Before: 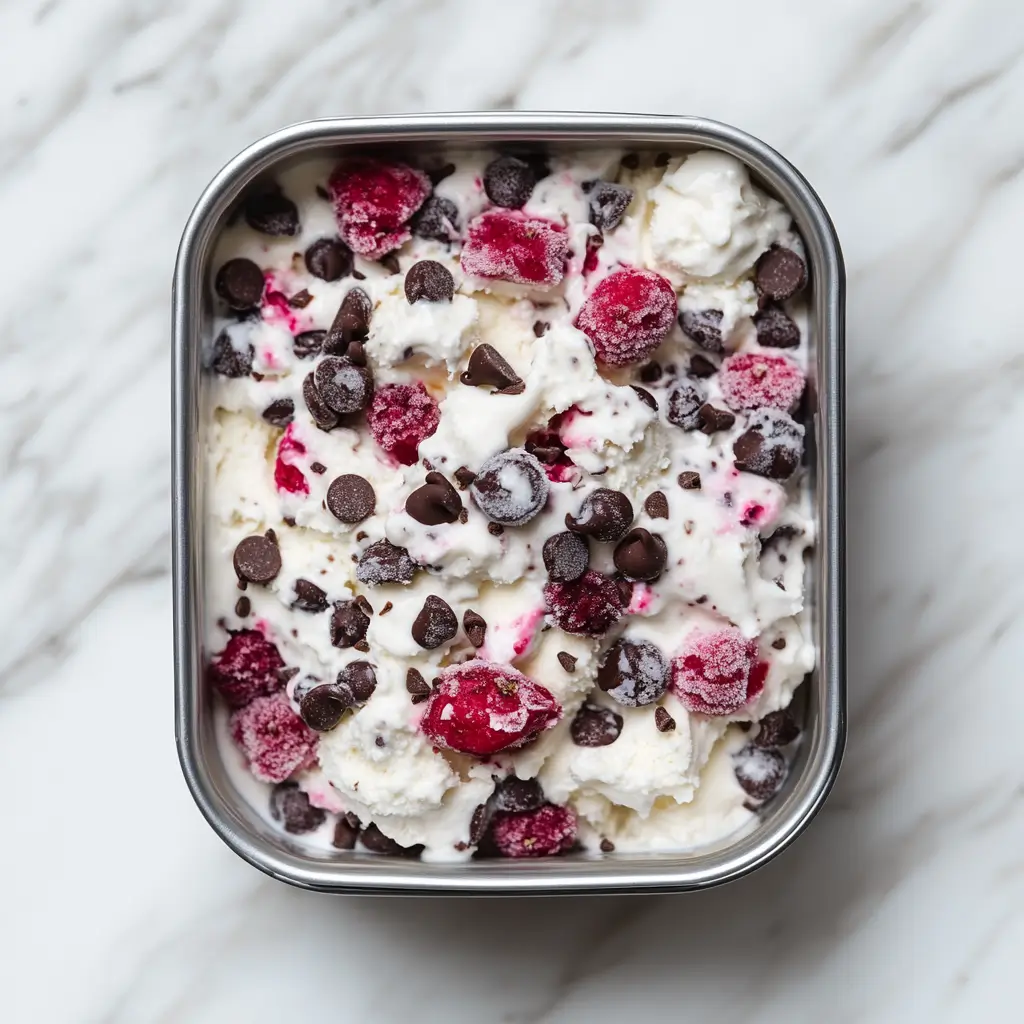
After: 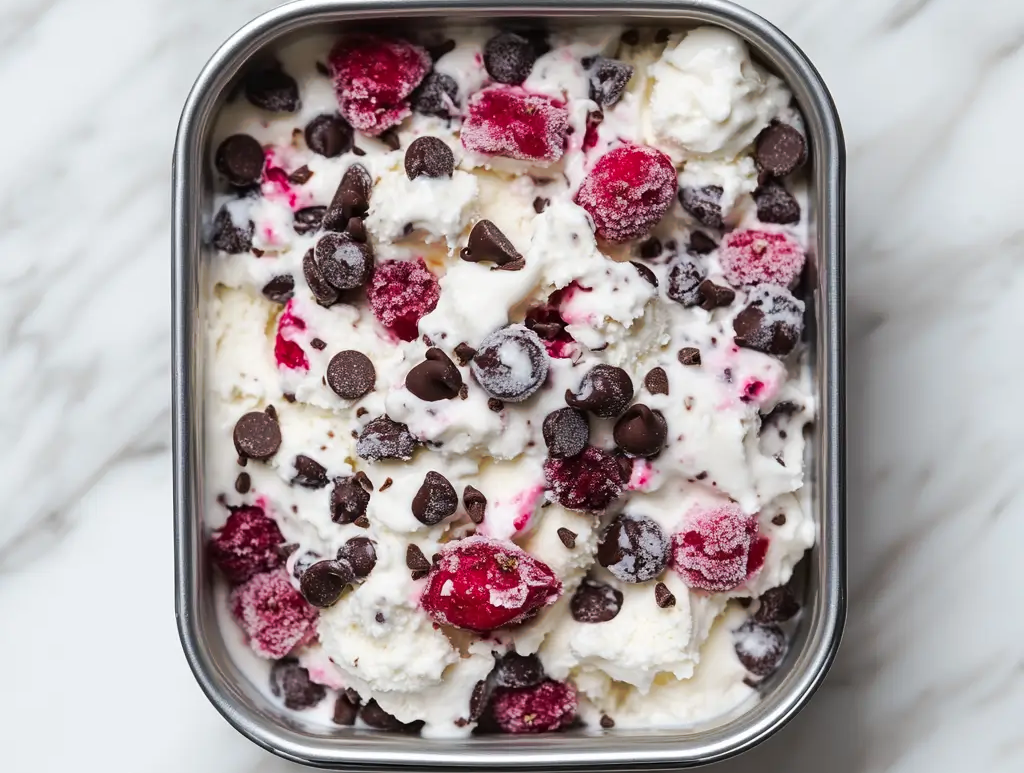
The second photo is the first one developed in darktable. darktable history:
color balance rgb: perceptual saturation grading › global saturation 0.407%
tone curve: curves: ch0 [(0, 0) (0.003, 0.003) (0.011, 0.011) (0.025, 0.024) (0.044, 0.043) (0.069, 0.068) (0.1, 0.098) (0.136, 0.133) (0.177, 0.173) (0.224, 0.22) (0.277, 0.271) (0.335, 0.328) (0.399, 0.39) (0.468, 0.458) (0.543, 0.563) (0.623, 0.64) (0.709, 0.722) (0.801, 0.809) (0.898, 0.902) (1, 1)], preserve colors none
crop and rotate: top 12.183%, bottom 12.242%
